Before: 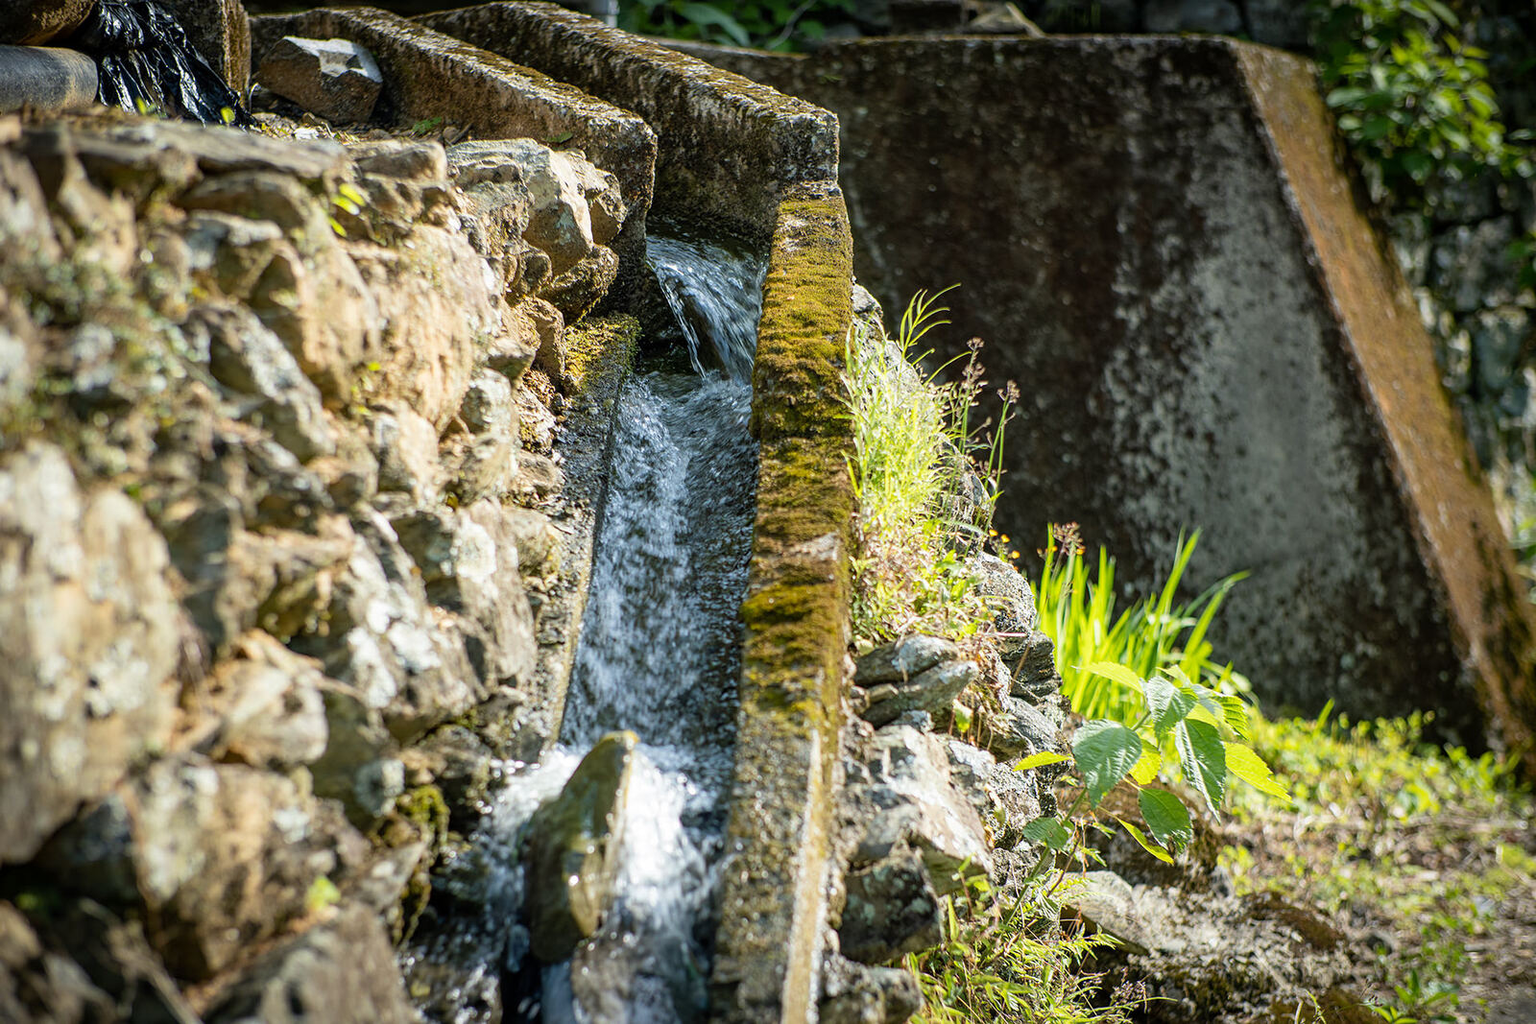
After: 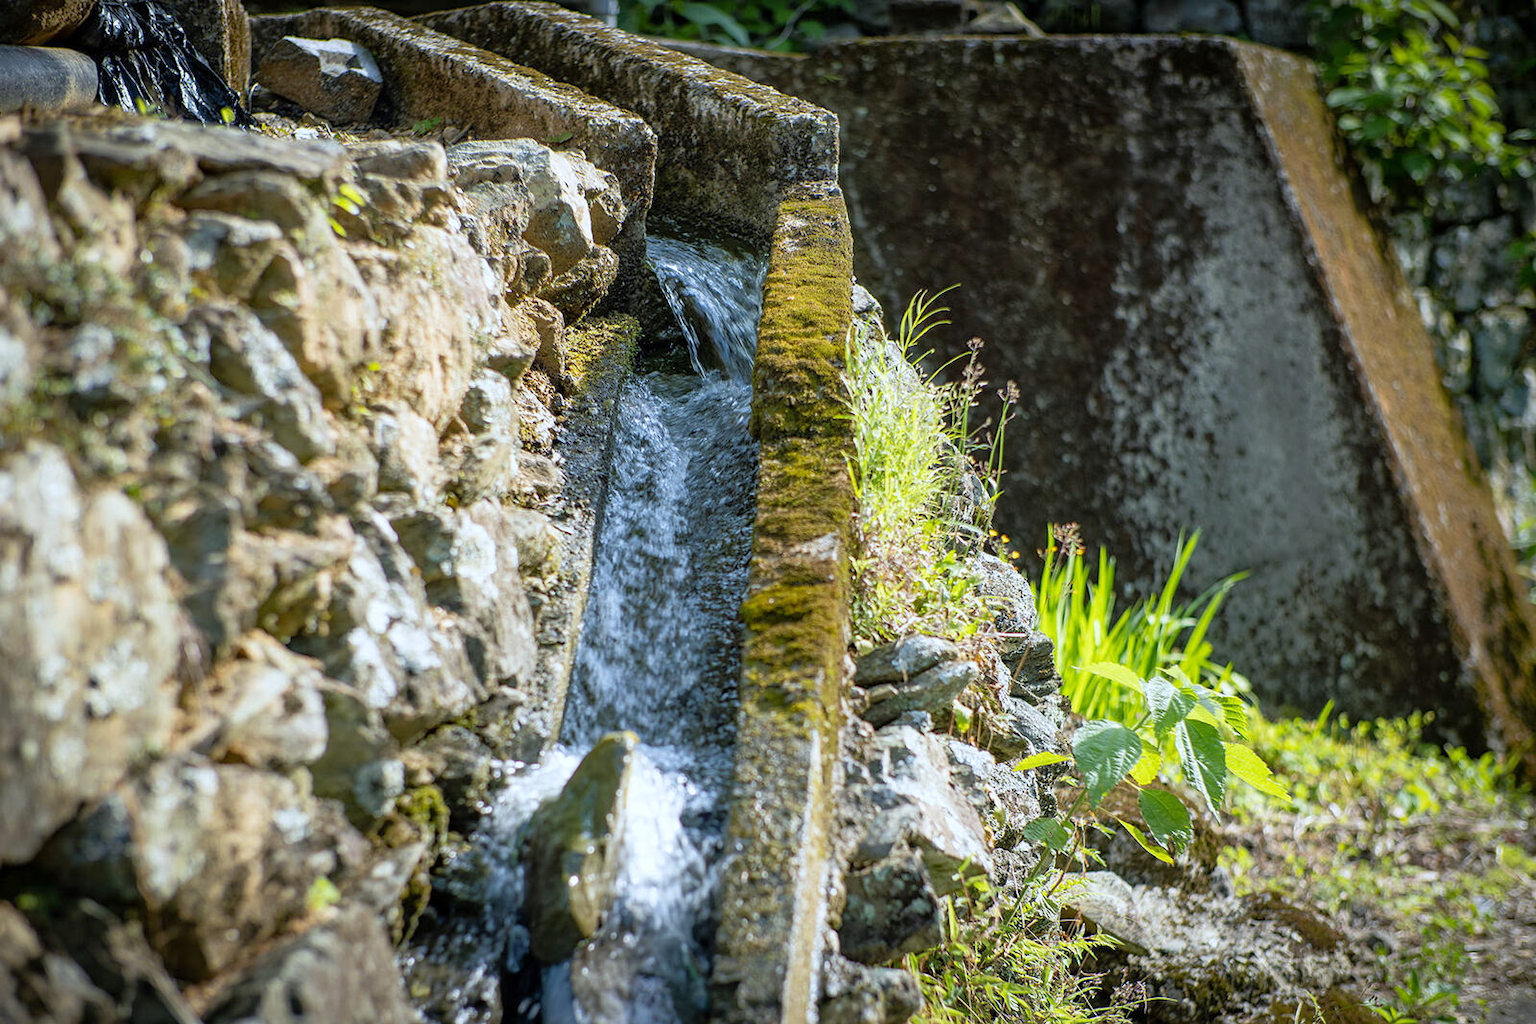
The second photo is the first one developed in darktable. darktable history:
white balance: red 0.954, blue 1.079
rgb curve: curves: ch0 [(0, 0) (0.053, 0.068) (0.122, 0.128) (1, 1)]
